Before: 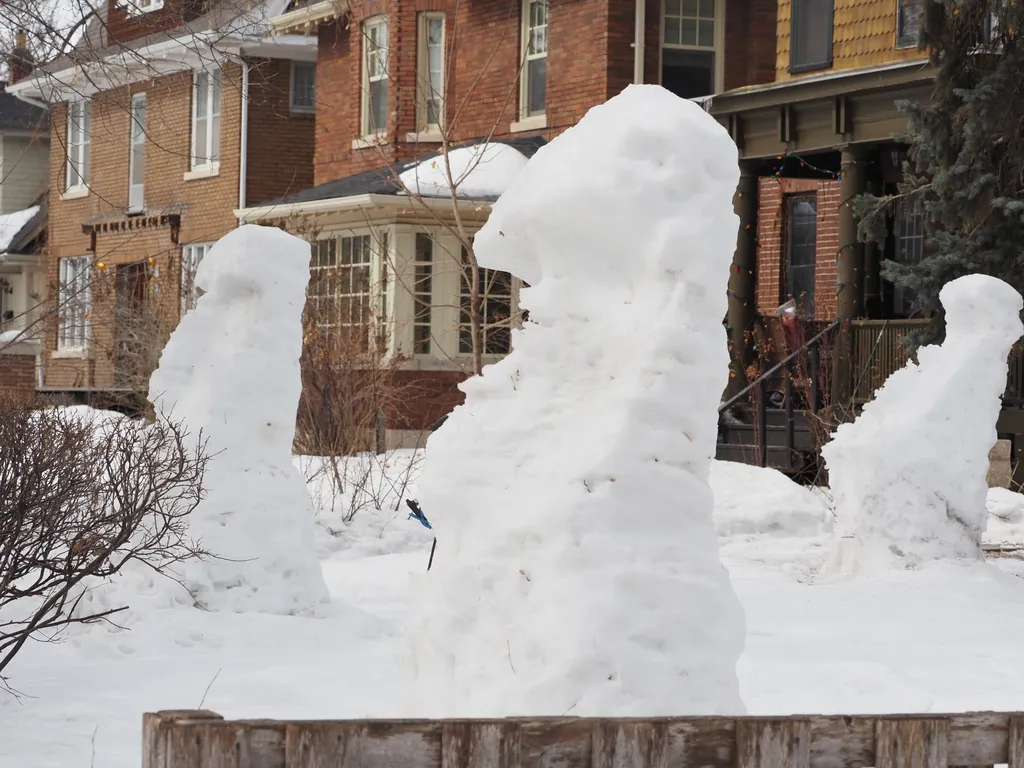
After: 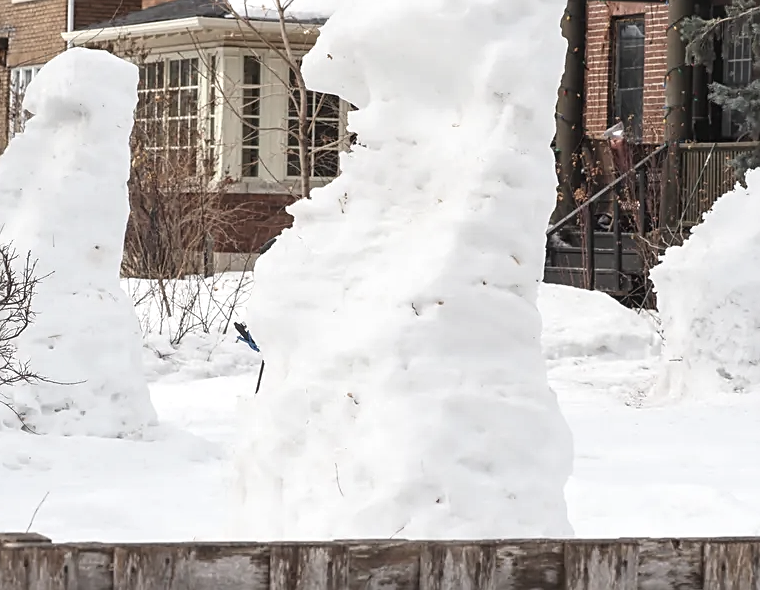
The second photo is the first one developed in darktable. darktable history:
crop: left 16.847%, top 23.072%, right 8.88%
contrast brightness saturation: contrast 0.096, saturation -0.304
tone equalizer: mask exposure compensation -0.487 EV
exposure: exposure 0.378 EV, compensate highlight preservation false
sharpen: on, module defaults
local contrast: on, module defaults
